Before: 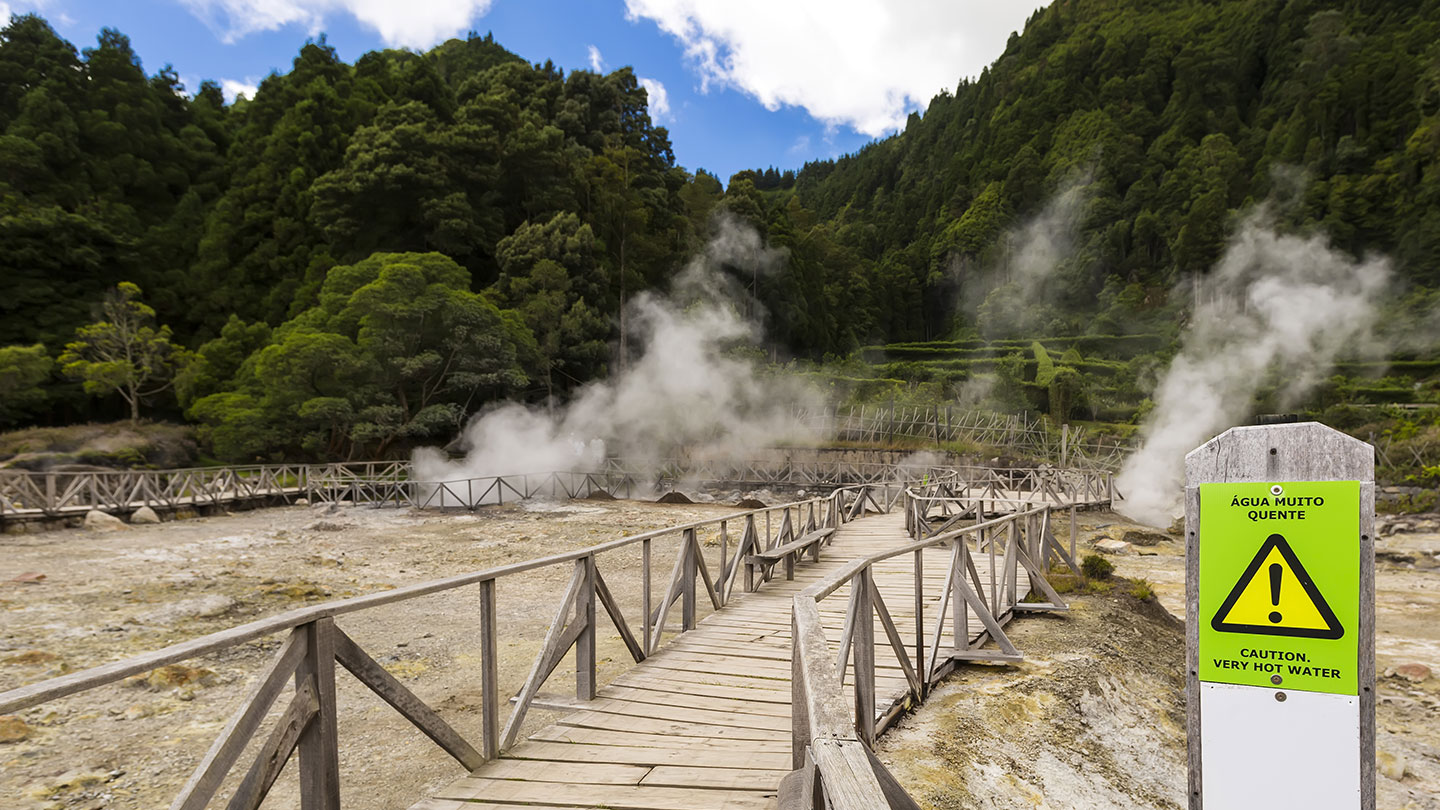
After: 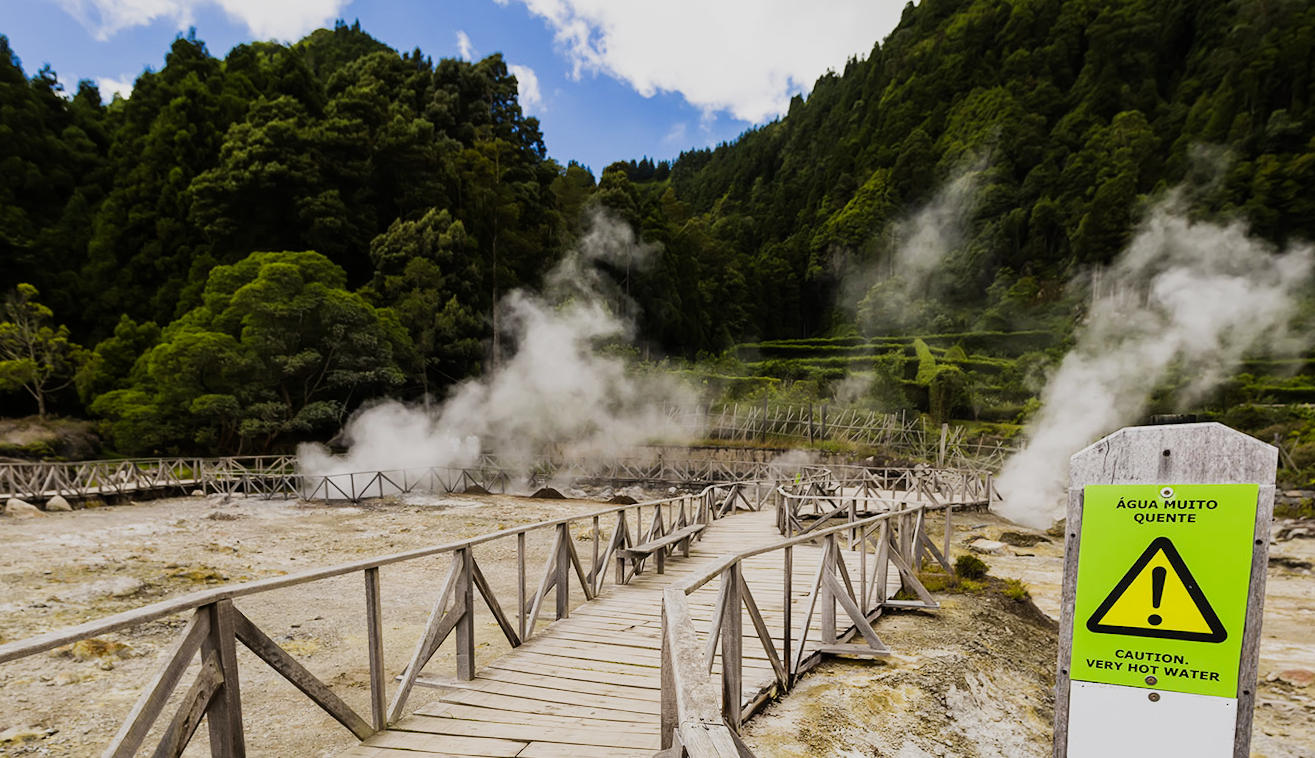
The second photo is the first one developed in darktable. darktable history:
sigmoid: on, module defaults
rotate and perspective: rotation 0.062°, lens shift (vertical) 0.115, lens shift (horizontal) -0.133, crop left 0.047, crop right 0.94, crop top 0.061, crop bottom 0.94
crop and rotate: left 3.238%
